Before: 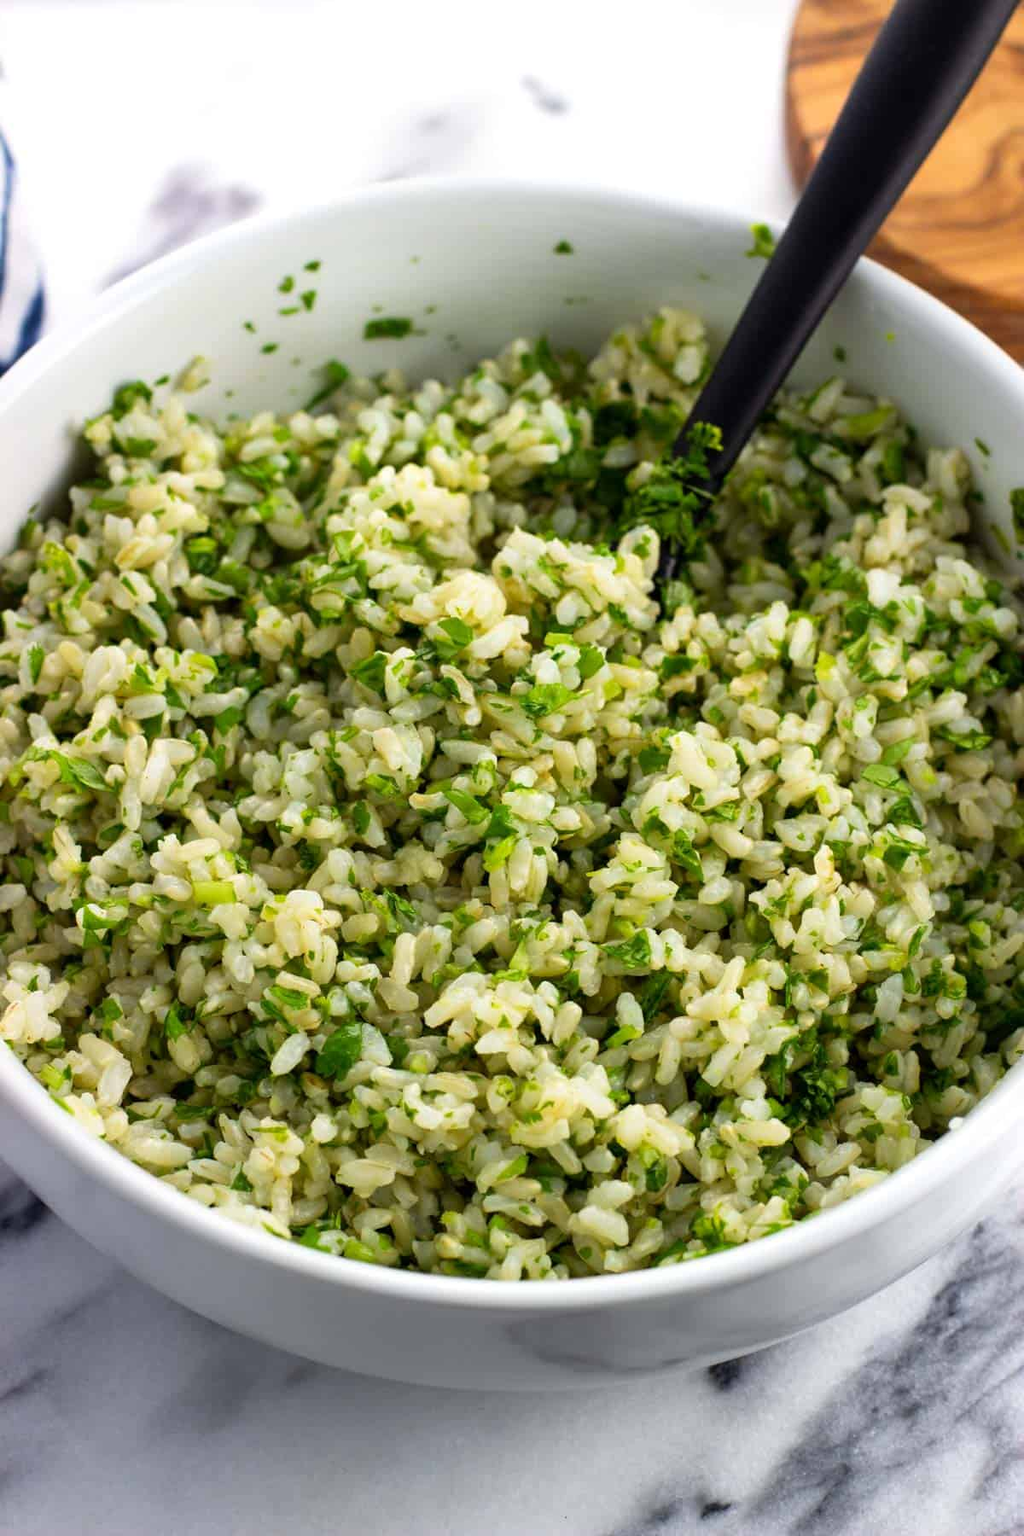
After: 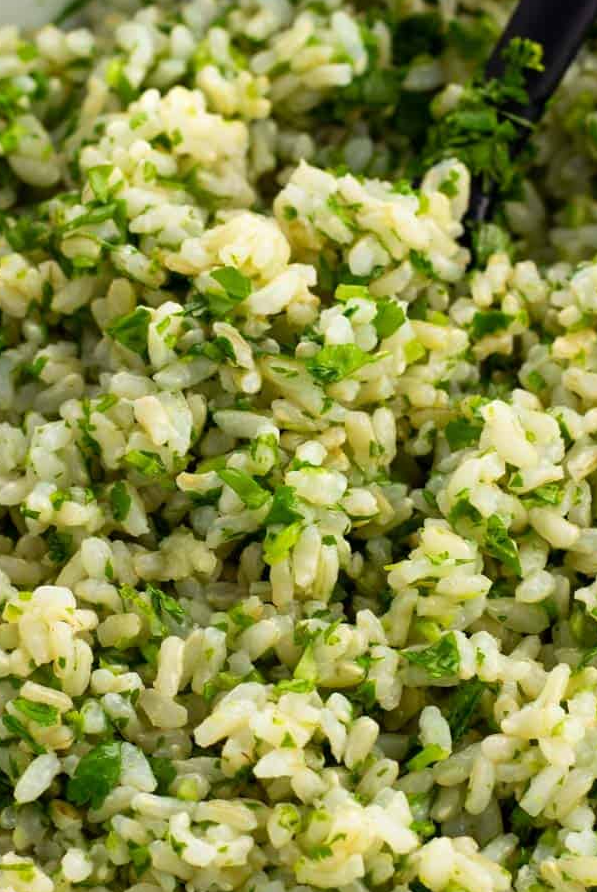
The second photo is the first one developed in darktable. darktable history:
crop: left 25.298%, top 25.398%, right 24.885%, bottom 25.017%
